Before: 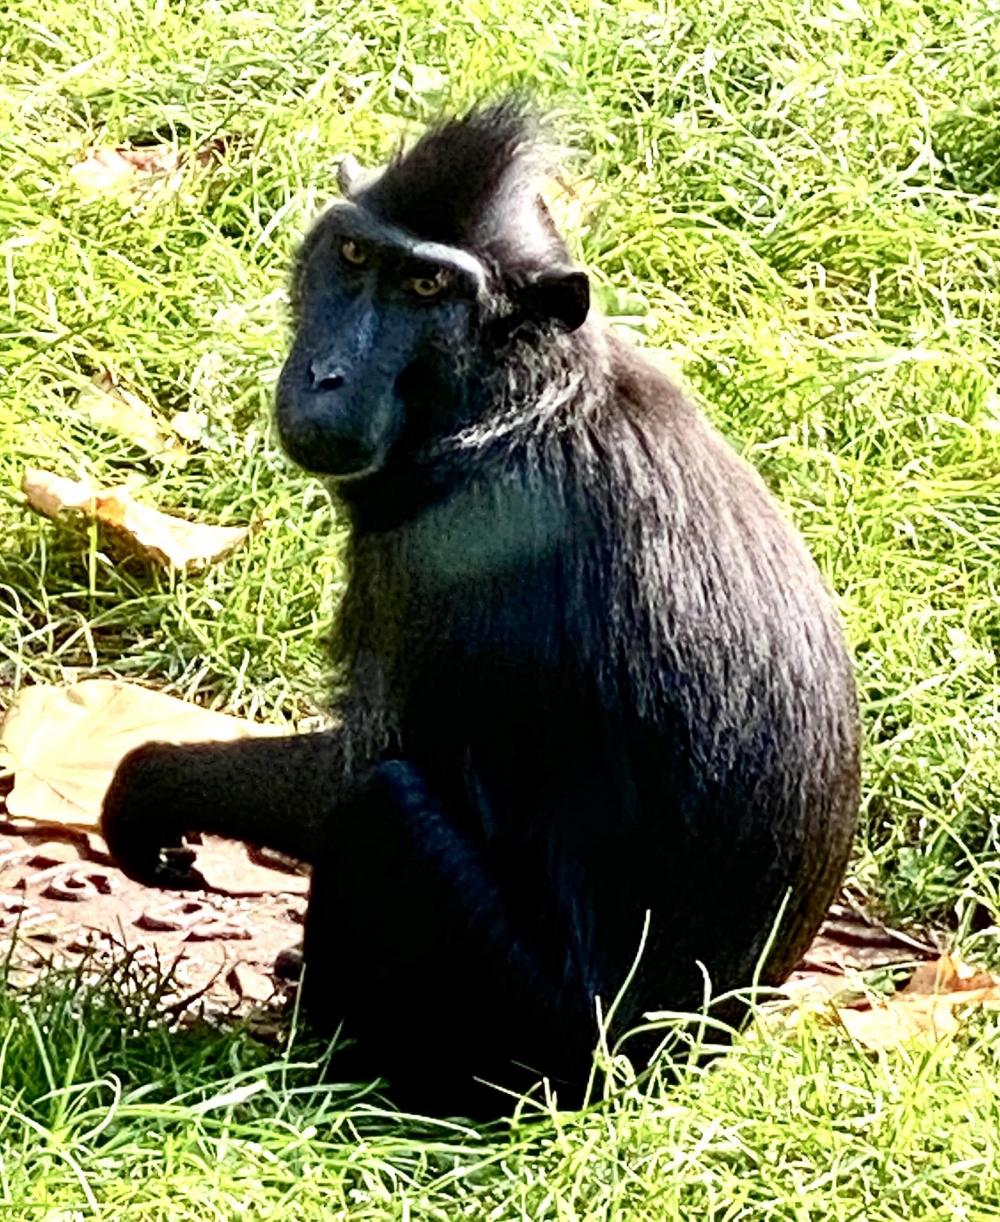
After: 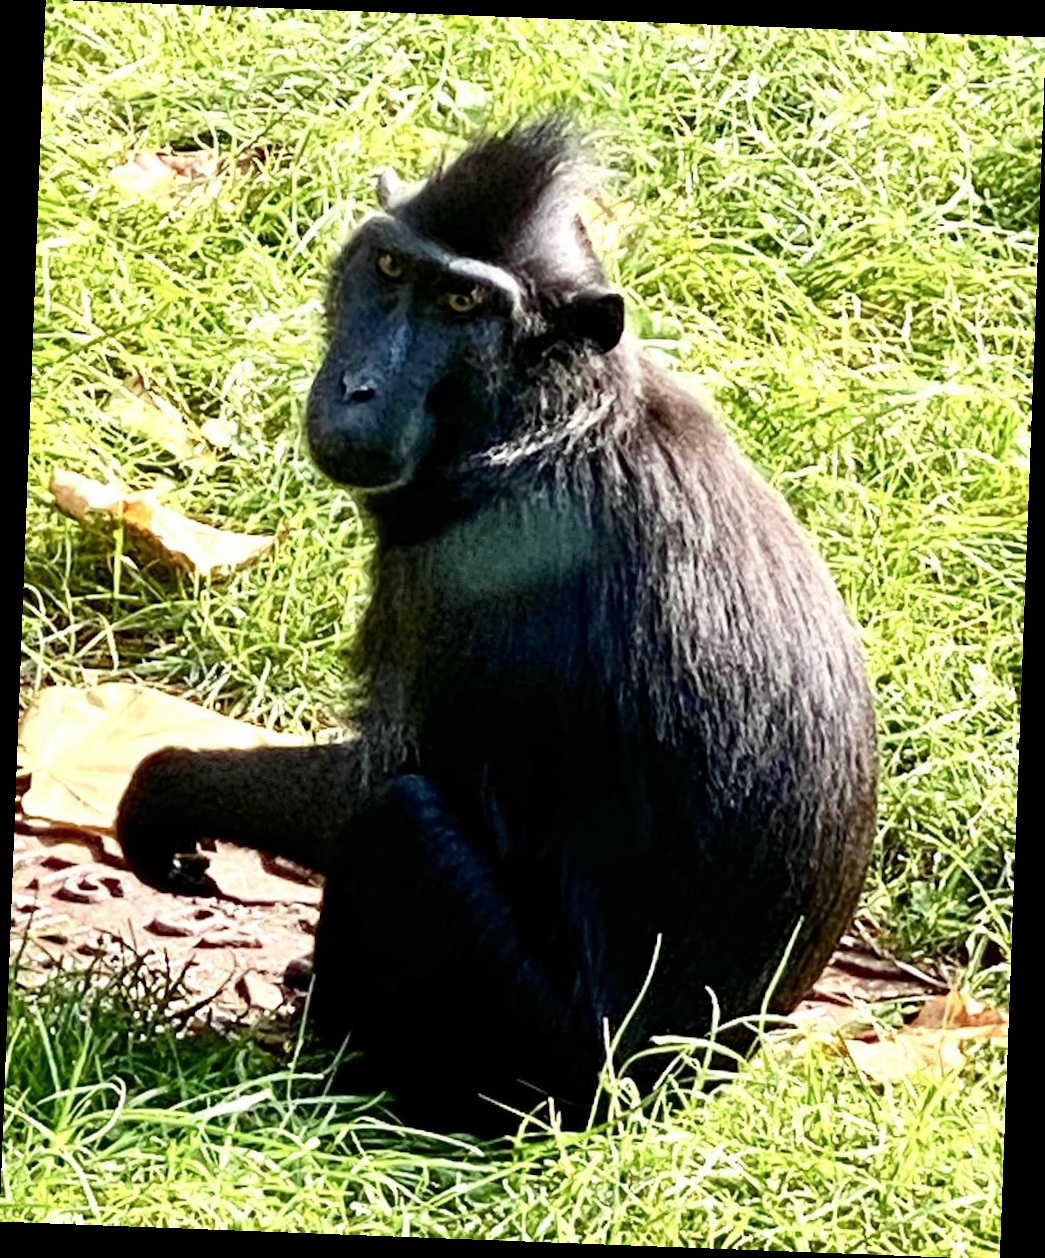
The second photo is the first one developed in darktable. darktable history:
color correction: saturation 0.99
rotate and perspective: rotation 2.17°, automatic cropping off
